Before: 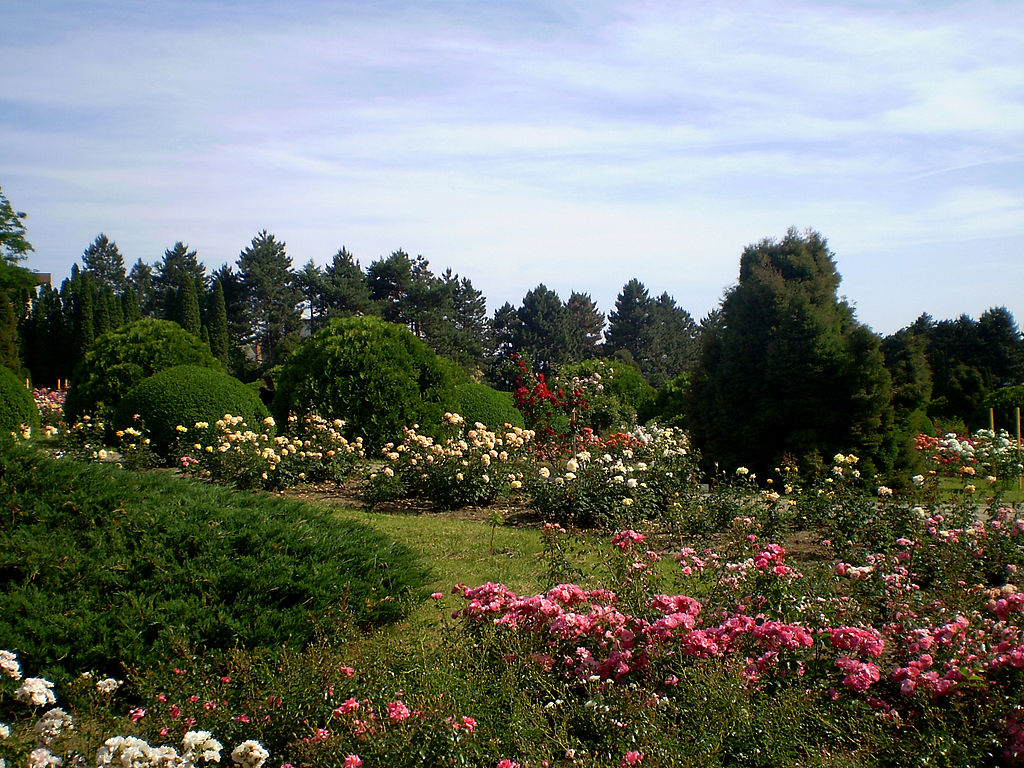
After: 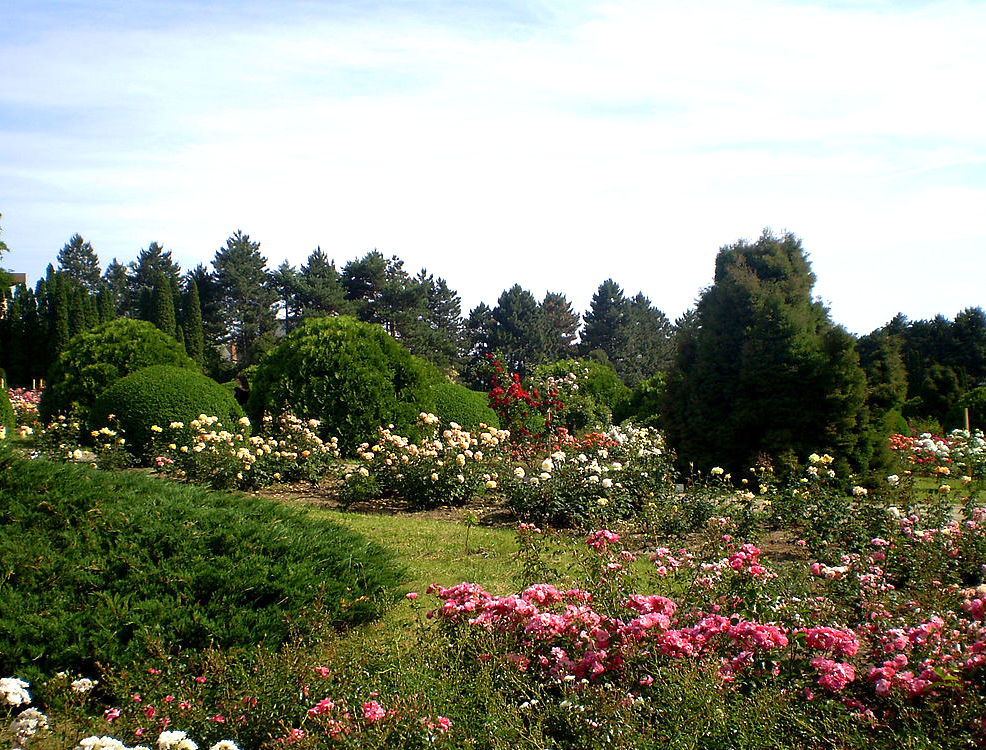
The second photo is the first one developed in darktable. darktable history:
crop and rotate: left 2.536%, right 1.107%, bottom 2.246%
exposure: exposure 0.64 EV, compensate highlight preservation false
